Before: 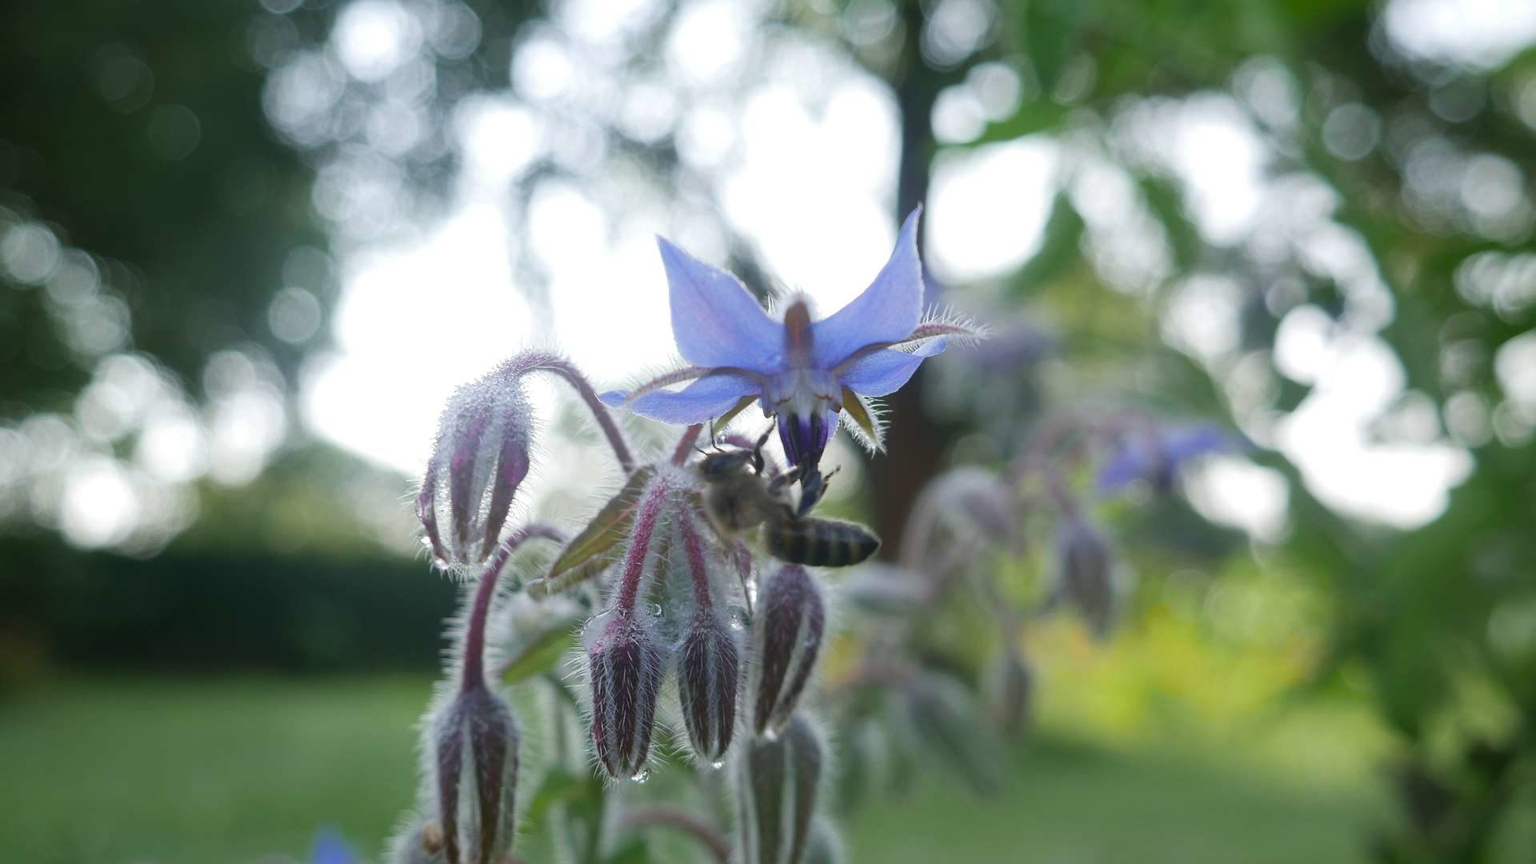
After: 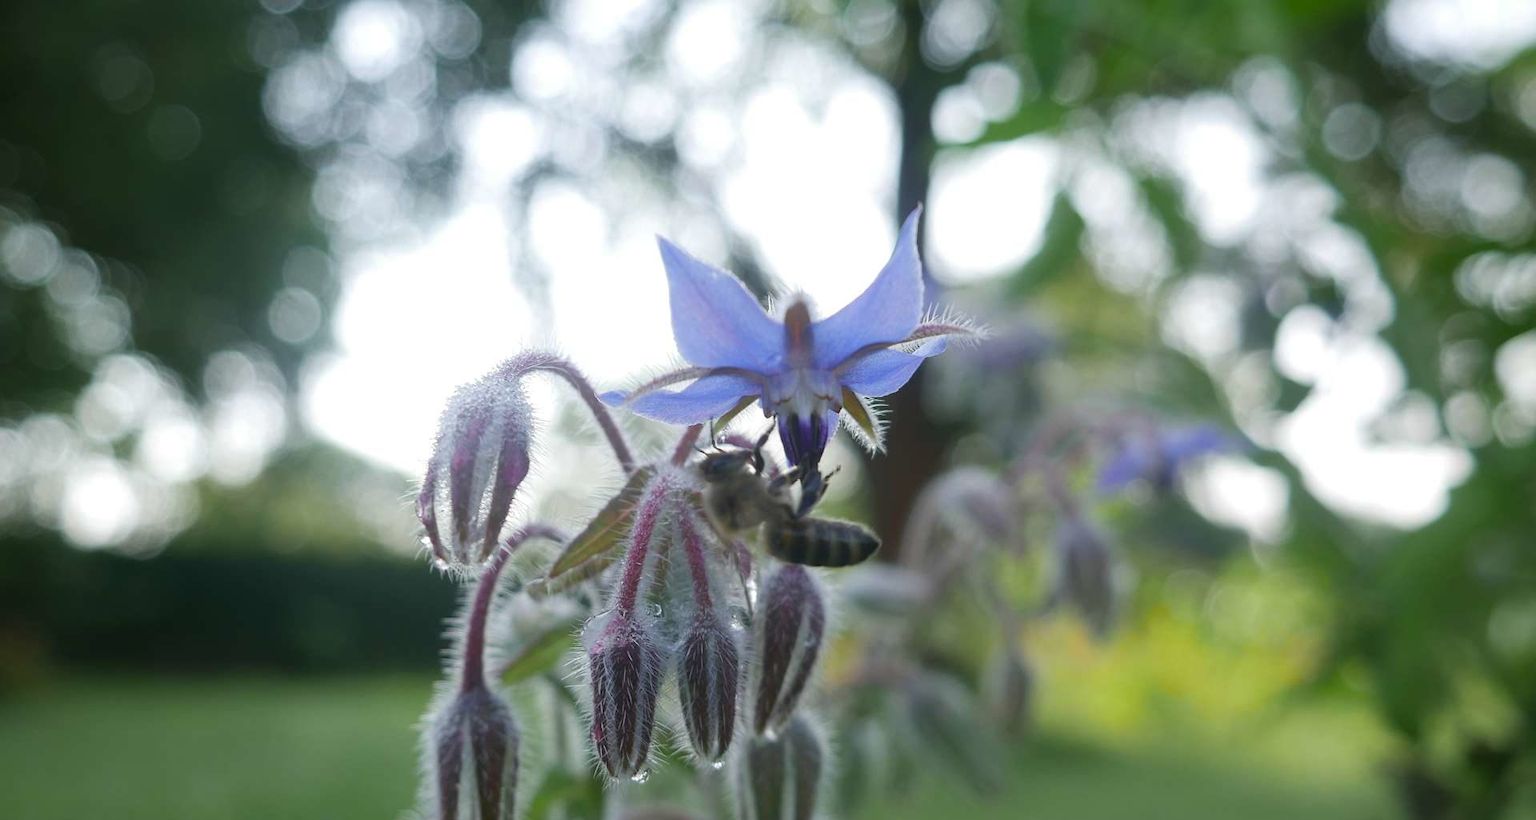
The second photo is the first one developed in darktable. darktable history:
crop and rotate: top 0.01%, bottom 5.016%
